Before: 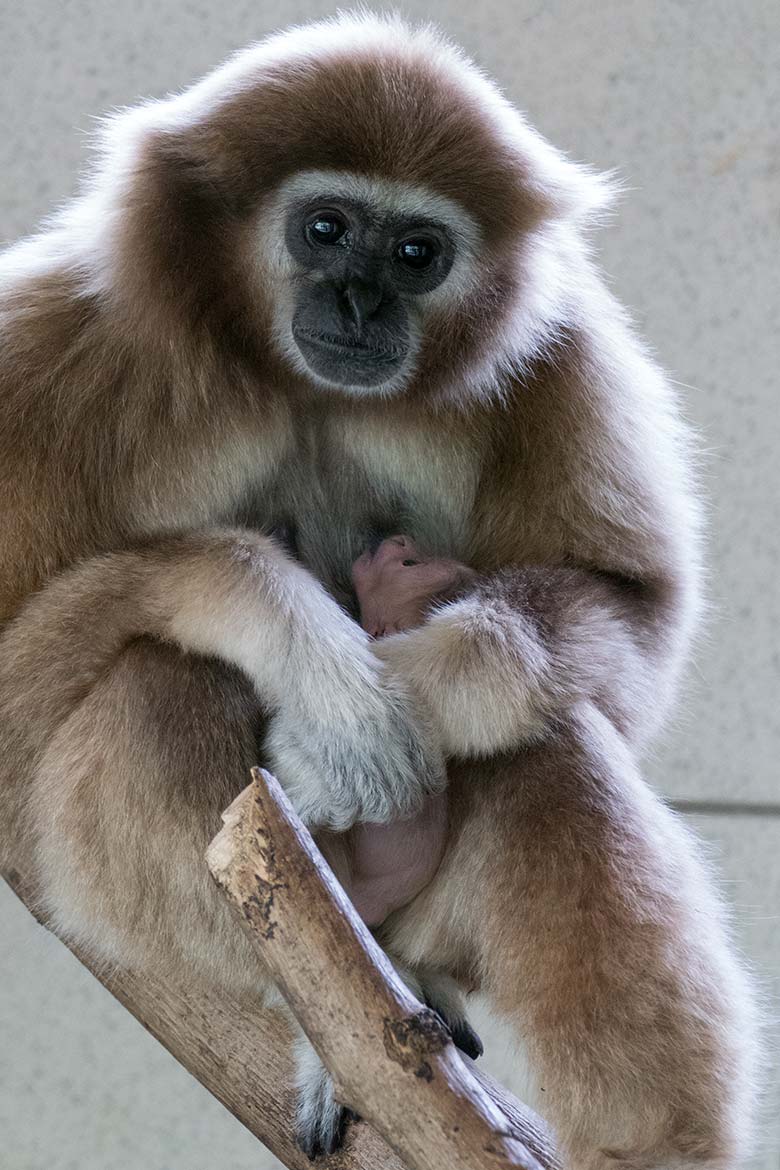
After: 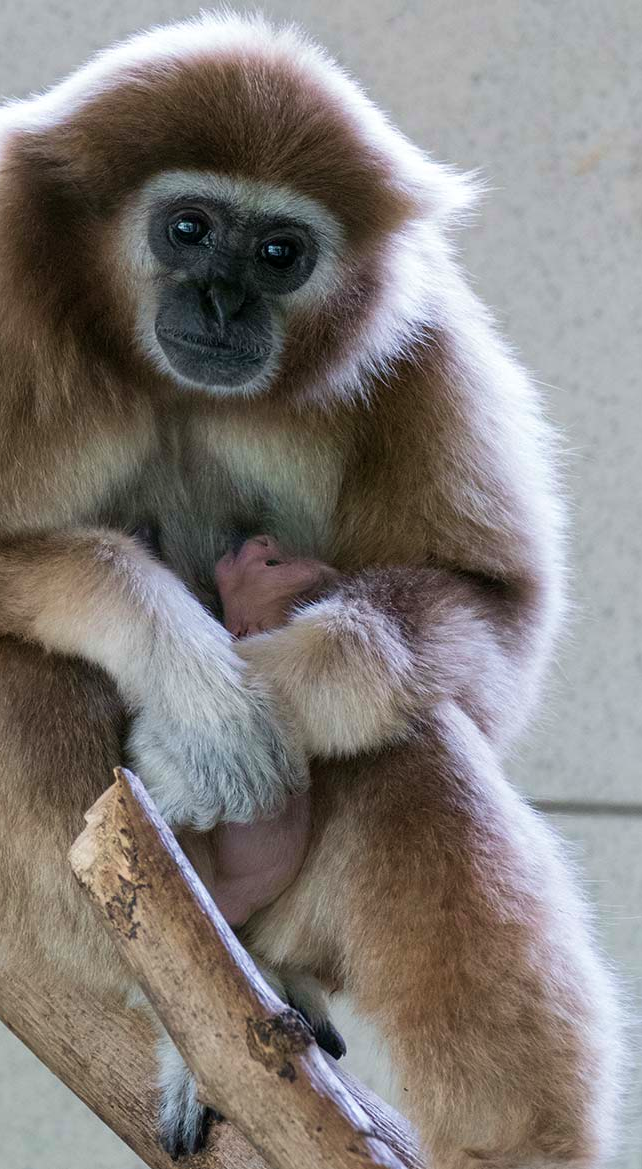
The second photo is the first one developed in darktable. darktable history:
crop: left 17.582%, bottom 0.031%
velvia: on, module defaults
